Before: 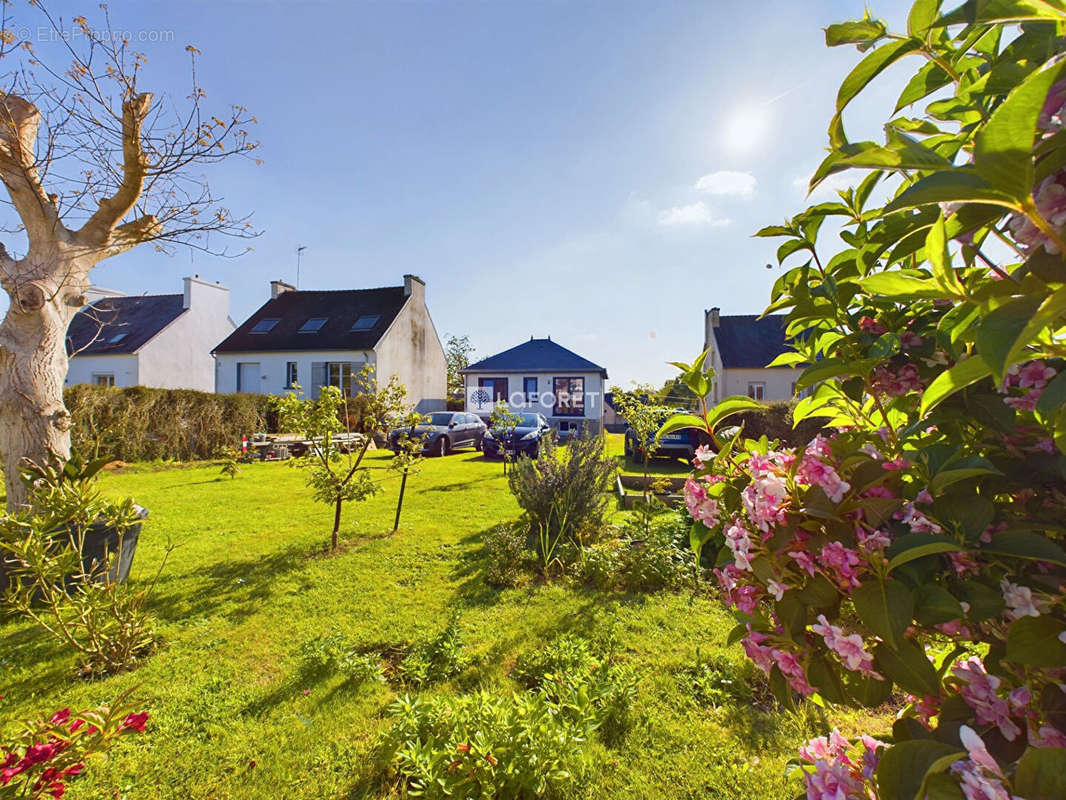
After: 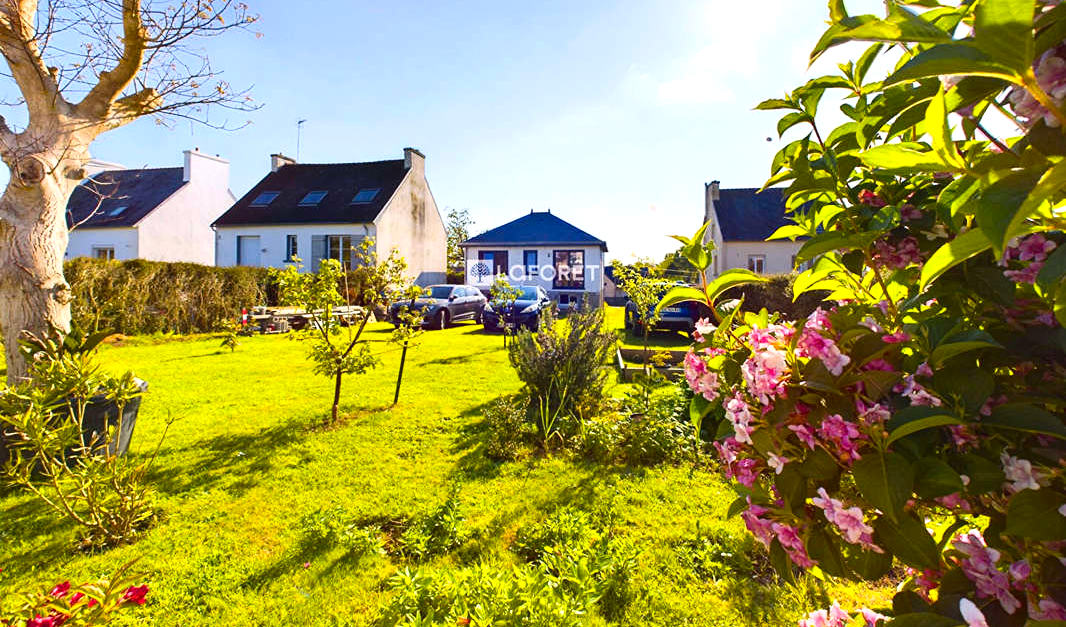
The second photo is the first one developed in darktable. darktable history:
tone equalizer: -8 EV -0.377 EV, -7 EV -0.369 EV, -6 EV -0.331 EV, -5 EV -0.252 EV, -3 EV 0.188 EV, -2 EV 0.307 EV, -1 EV 0.371 EV, +0 EV 0.405 EV
crop and rotate: top 15.989%, bottom 5.517%
contrast brightness saturation: contrast 0.145
color balance rgb: highlights gain › luminance 6.673%, highlights gain › chroma 0.911%, highlights gain › hue 49.16°, linear chroma grading › global chroma 20.358%, perceptual saturation grading › global saturation 0.835%, global vibrance 14.382%
